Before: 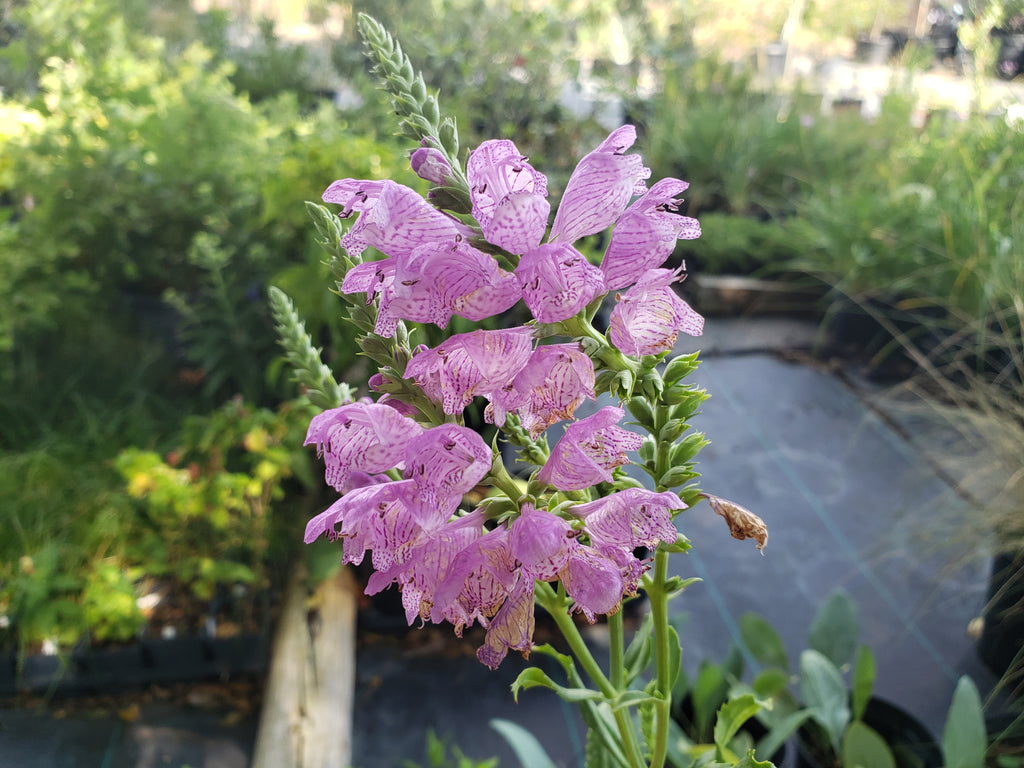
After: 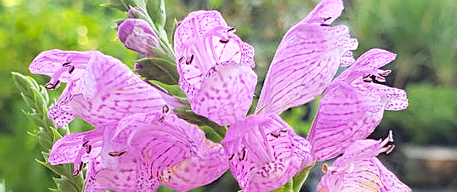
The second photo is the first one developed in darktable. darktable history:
contrast brightness saturation: contrast 0.07, brightness 0.18, saturation 0.4
sharpen: on, module defaults
crop: left 28.64%, top 16.832%, right 26.637%, bottom 58.055%
